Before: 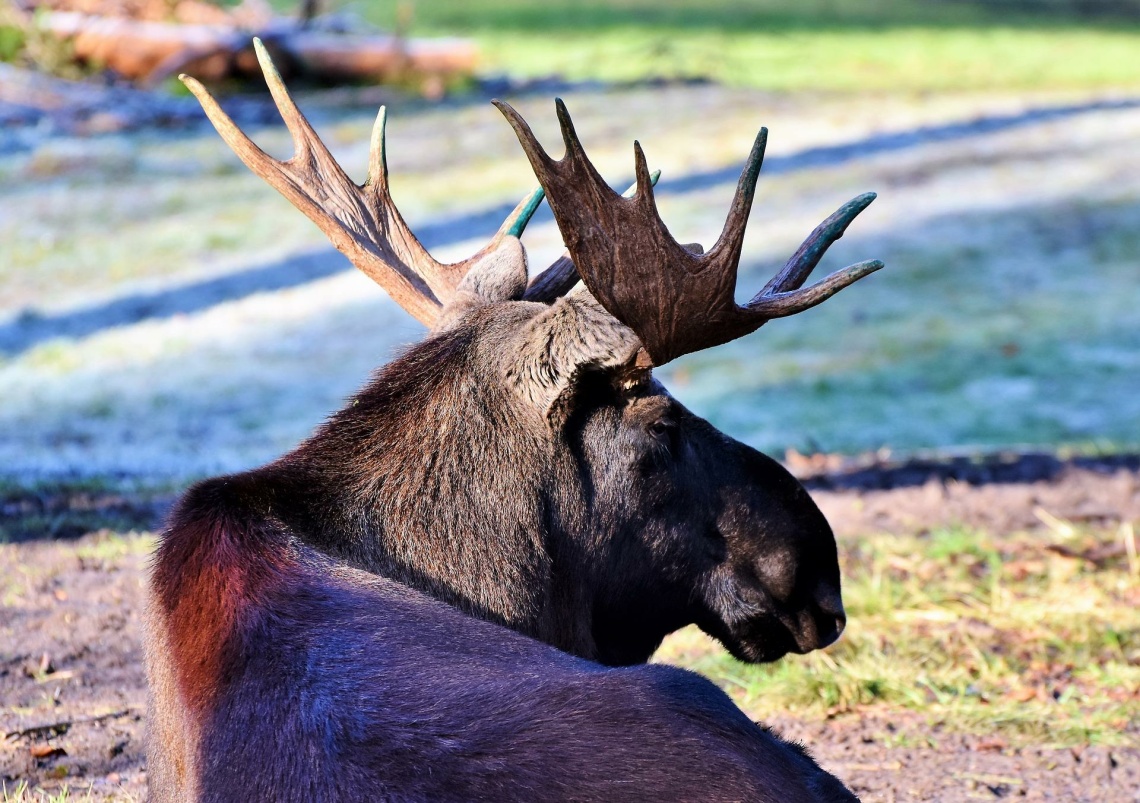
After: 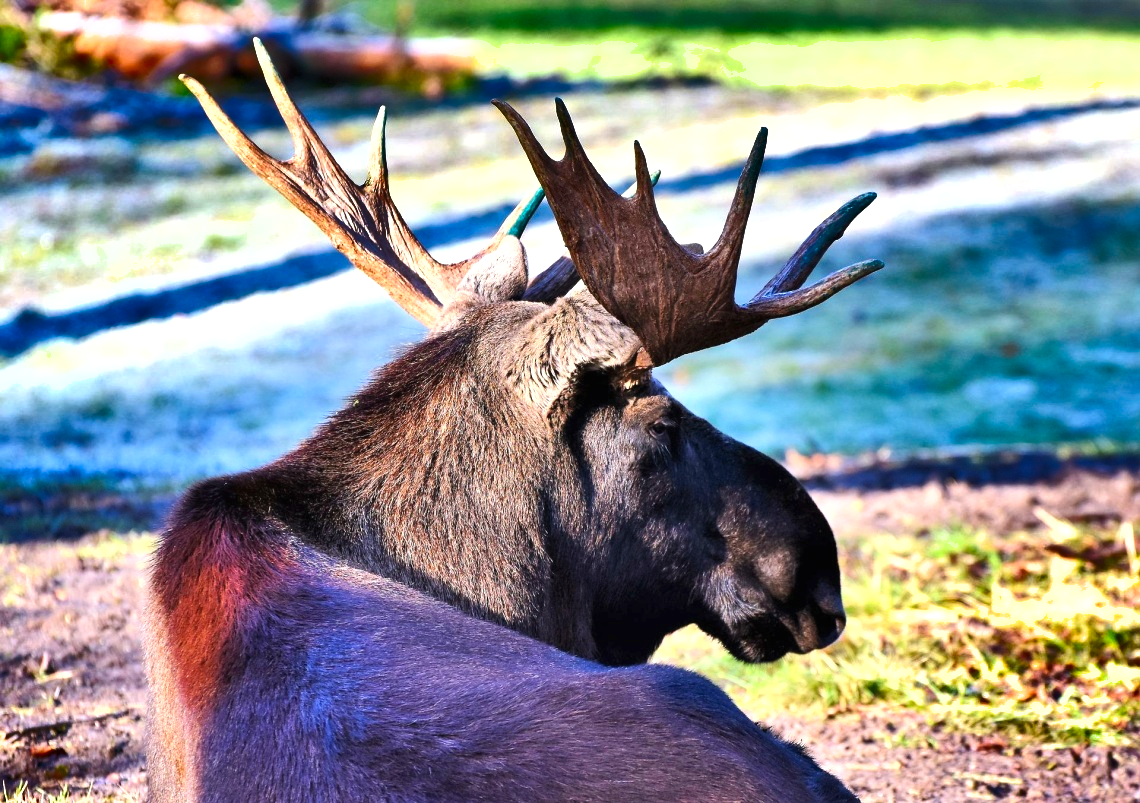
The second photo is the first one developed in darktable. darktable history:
shadows and highlights: shadows 24.72, highlights -79.14, soften with gaussian
contrast brightness saturation: brightness 0.091, saturation 0.194
exposure: black level correction 0, exposure 0.498 EV, compensate highlight preservation false
